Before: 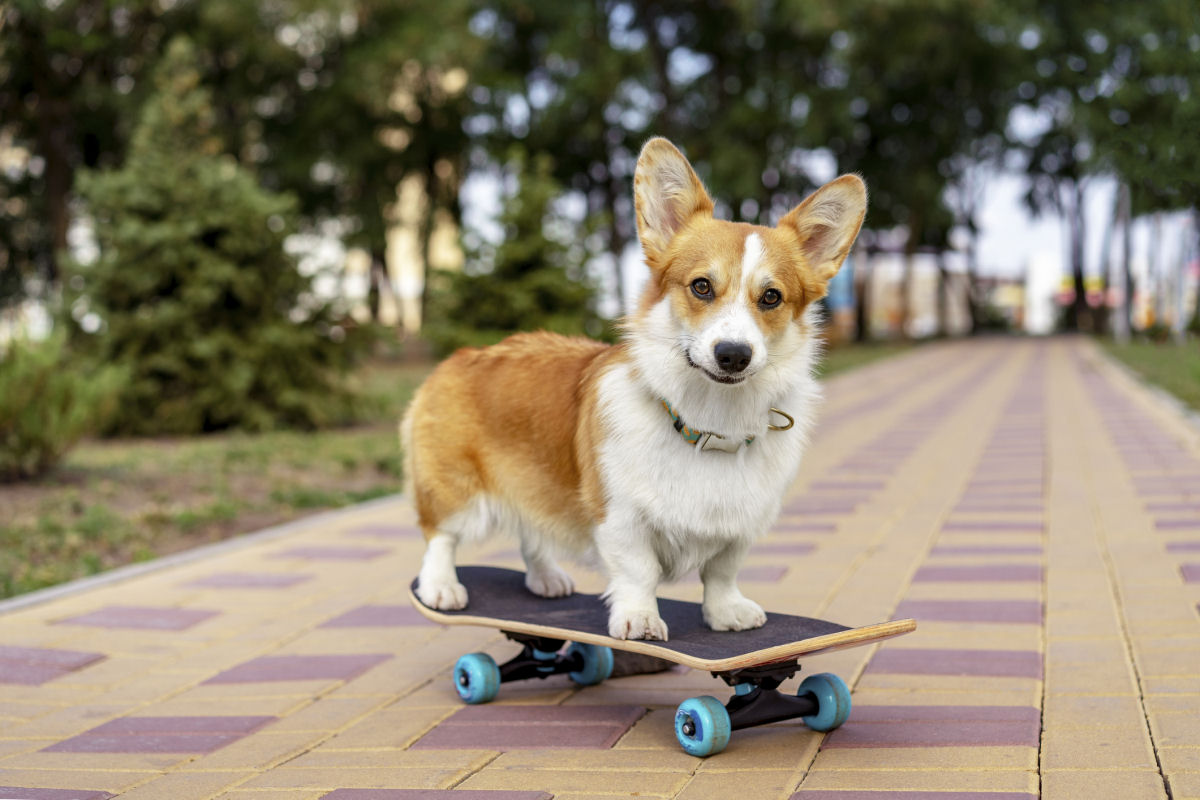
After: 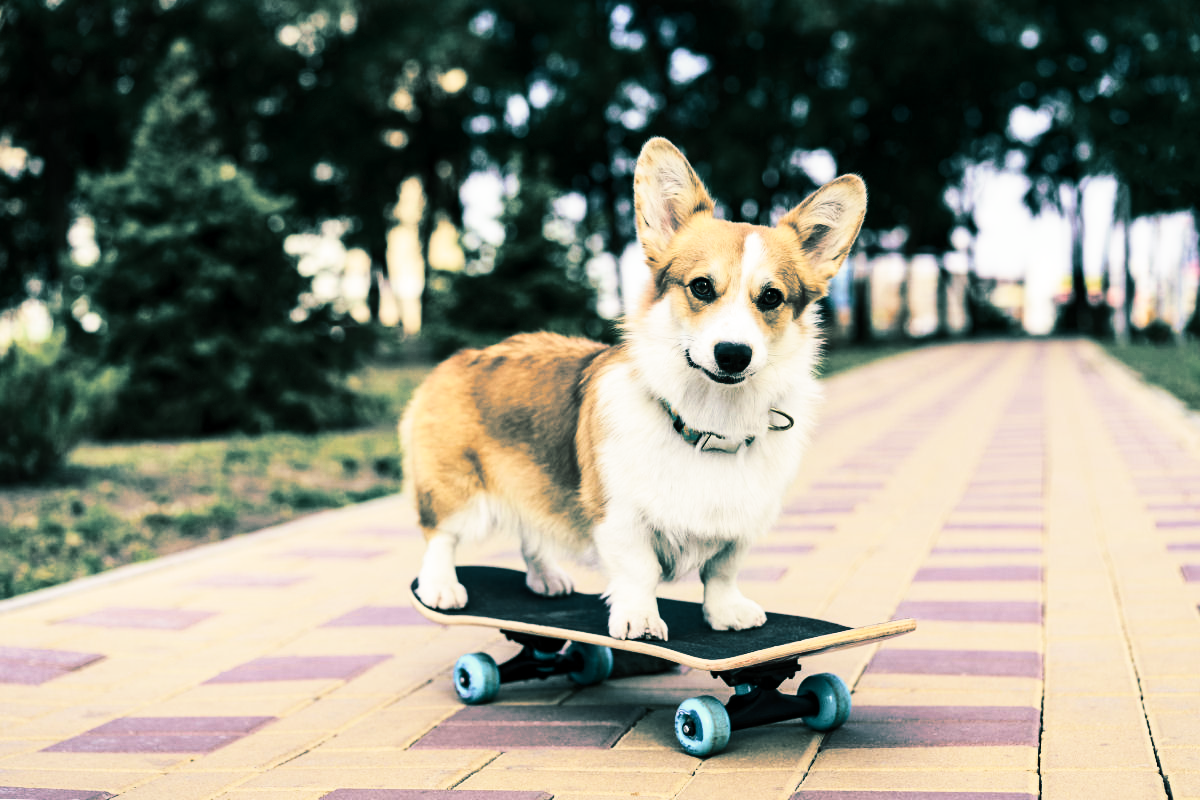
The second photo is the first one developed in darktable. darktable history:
split-toning: shadows › hue 186.43°, highlights › hue 49.29°, compress 30.29%
contrast brightness saturation: contrast 0.5, saturation -0.1
velvia: on, module defaults
